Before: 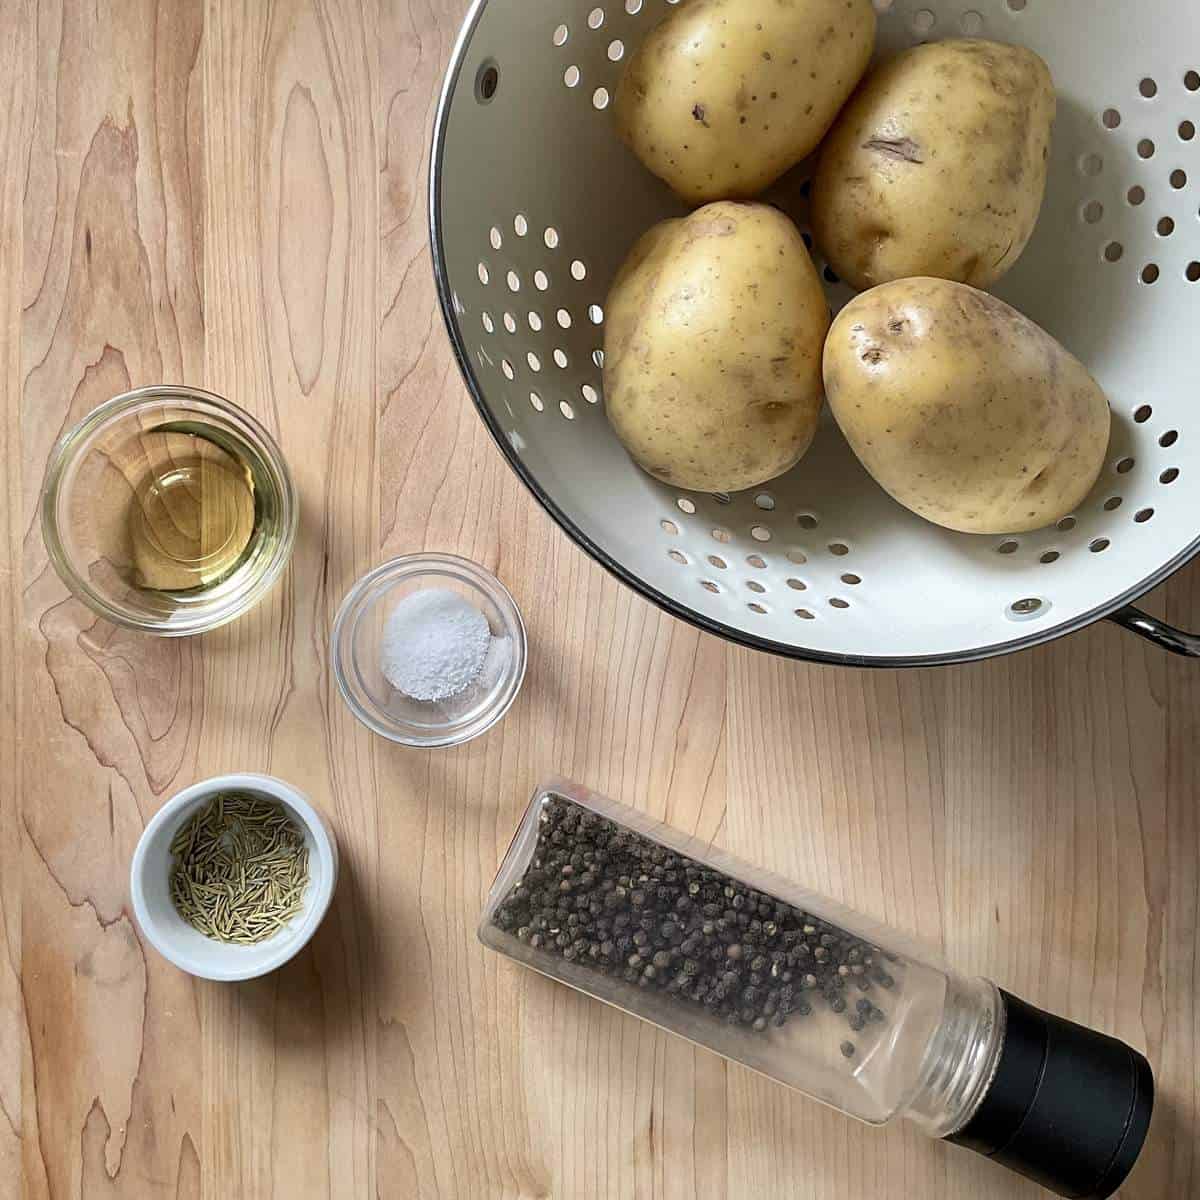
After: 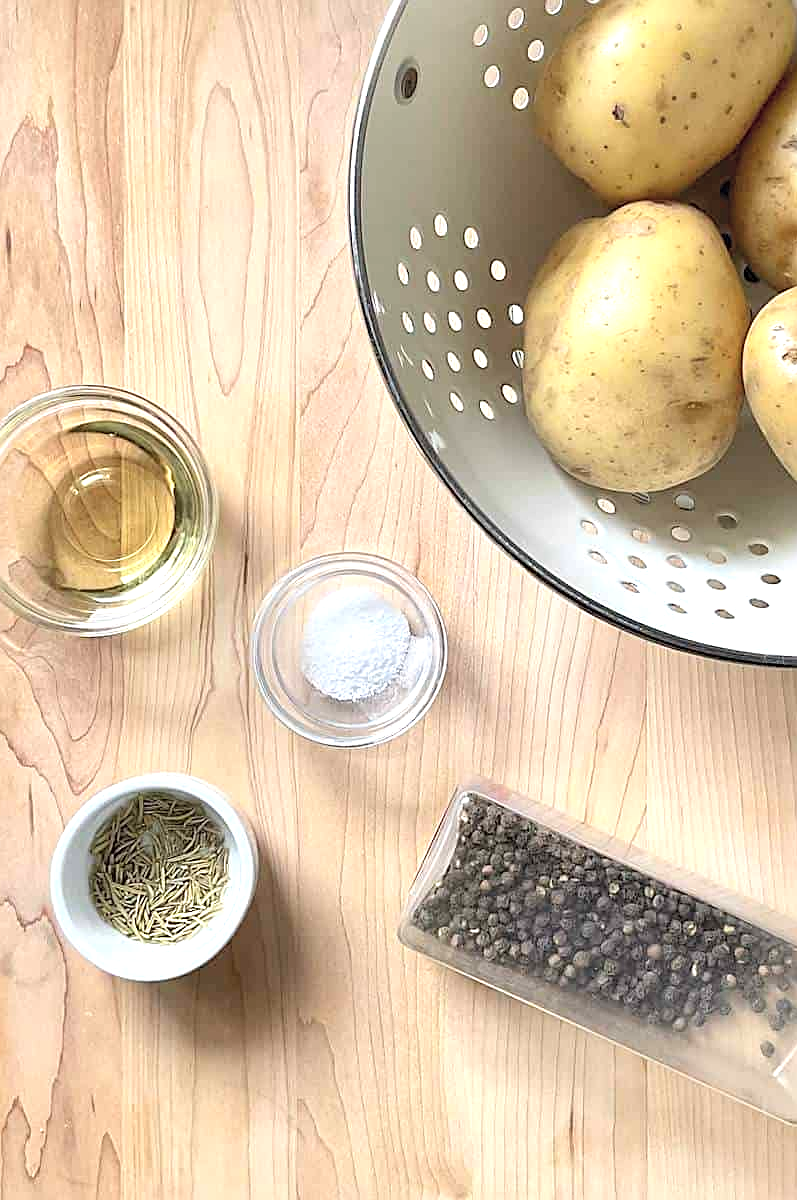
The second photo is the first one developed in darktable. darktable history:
exposure: black level correction 0, exposure 0.7 EV, compensate exposure bias true, compensate highlight preservation false
contrast brightness saturation: brightness 0.15
crop and rotate: left 6.691%, right 26.844%
sharpen: on, module defaults
